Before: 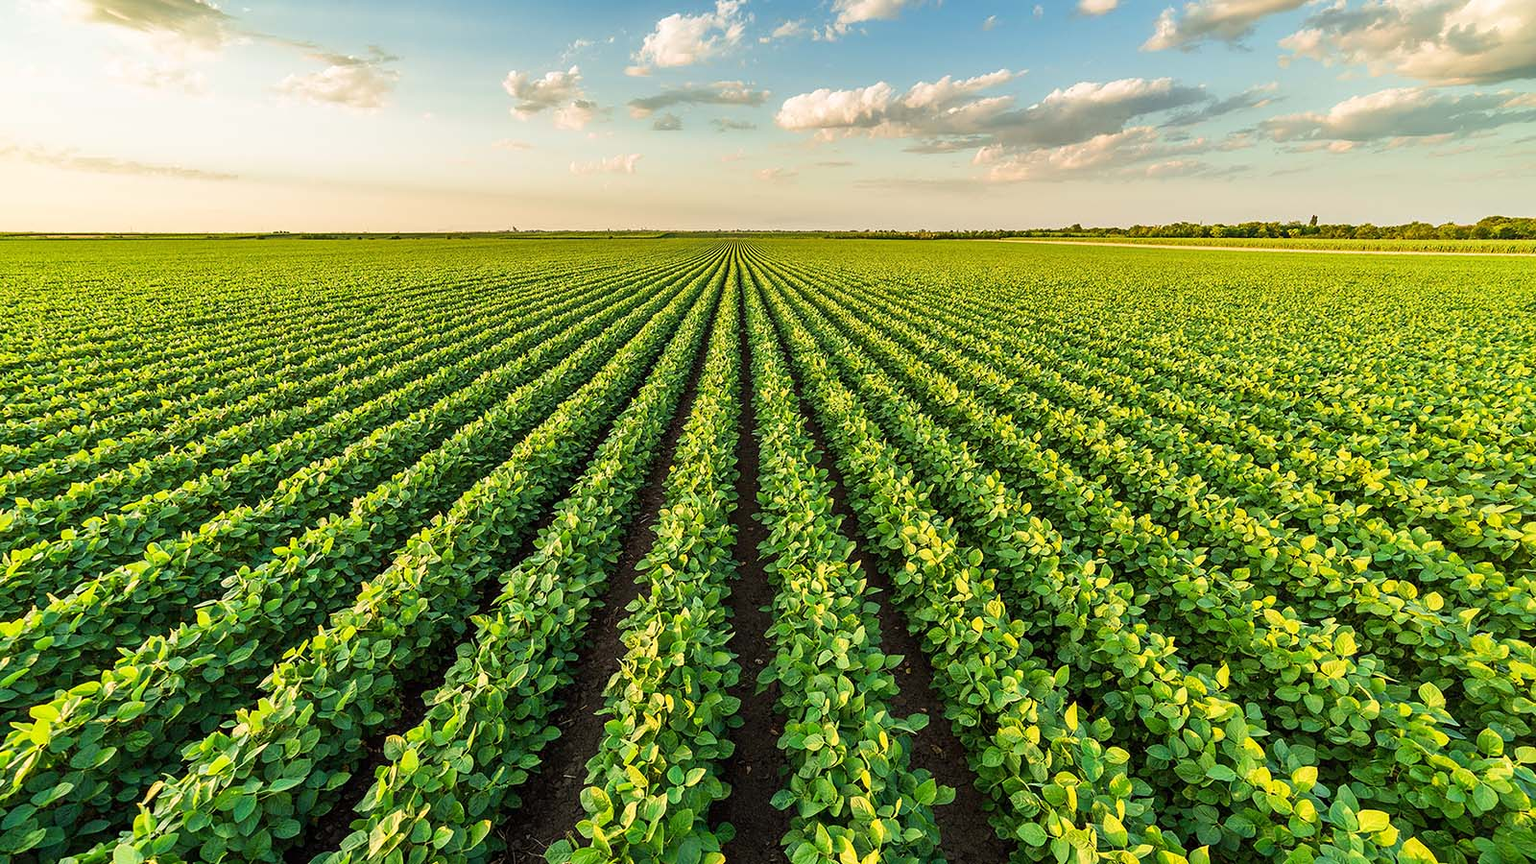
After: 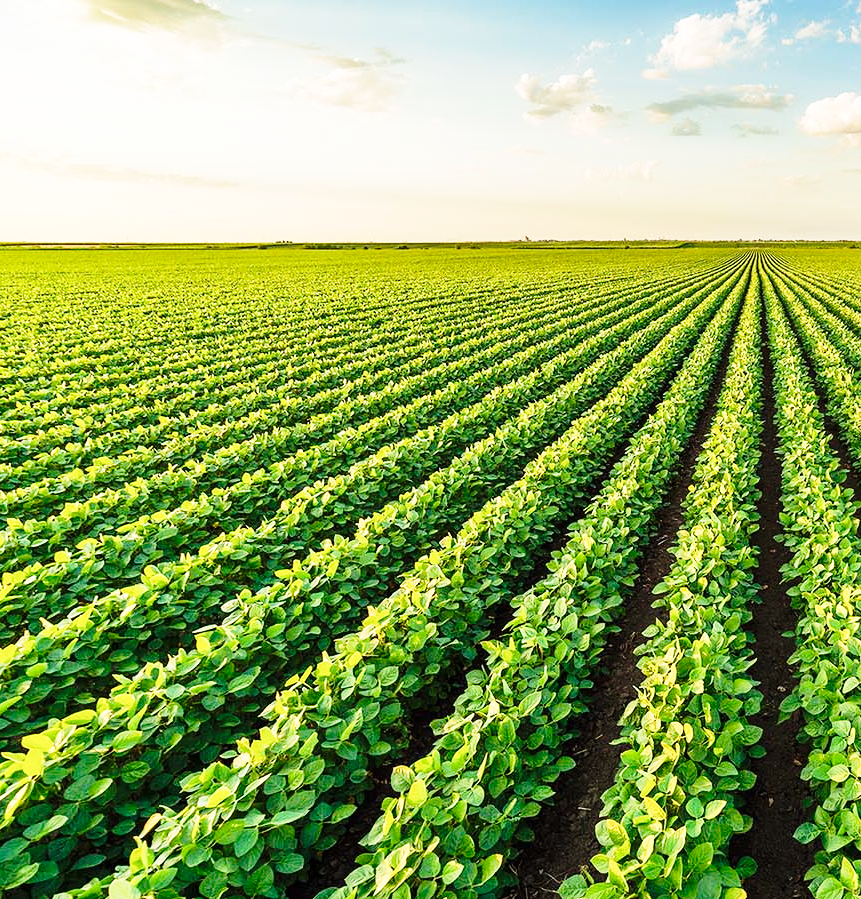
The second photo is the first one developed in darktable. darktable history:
crop: left 0.587%, right 45.588%, bottom 0.086%
base curve: curves: ch0 [(0, 0) (0.028, 0.03) (0.121, 0.232) (0.46, 0.748) (0.859, 0.968) (1, 1)], preserve colors none
